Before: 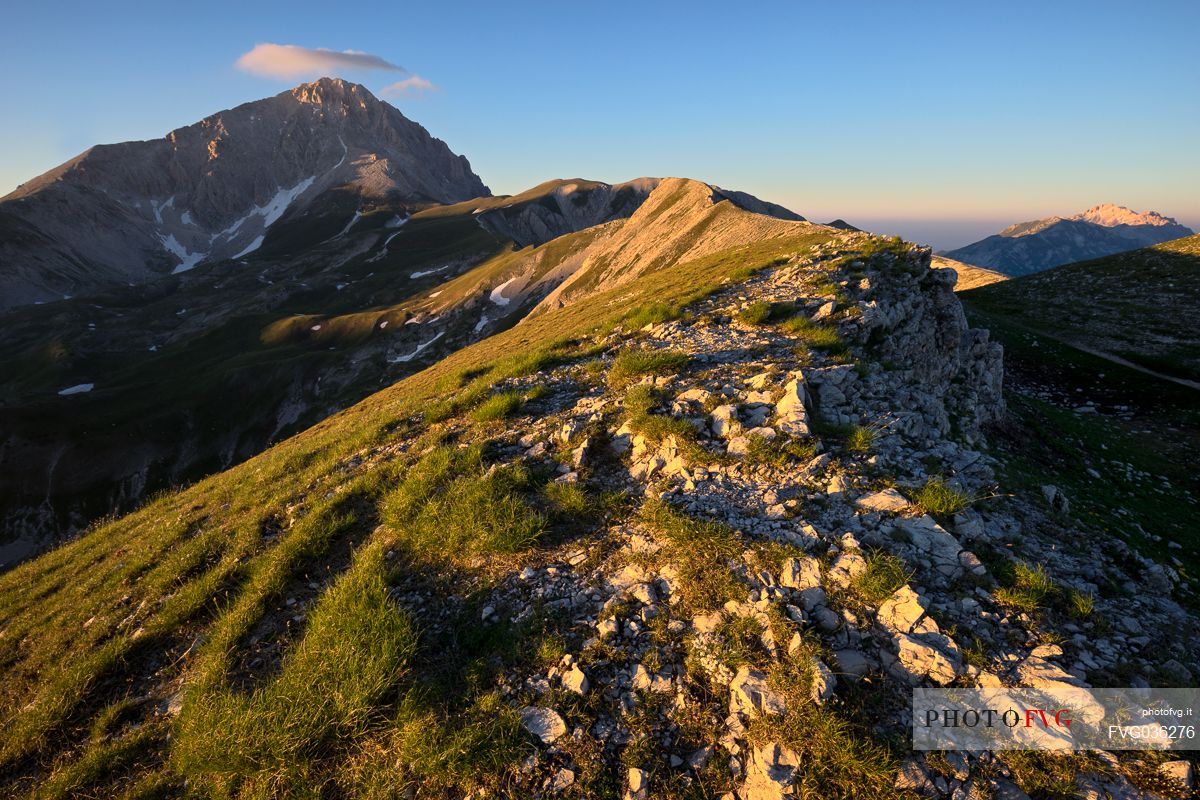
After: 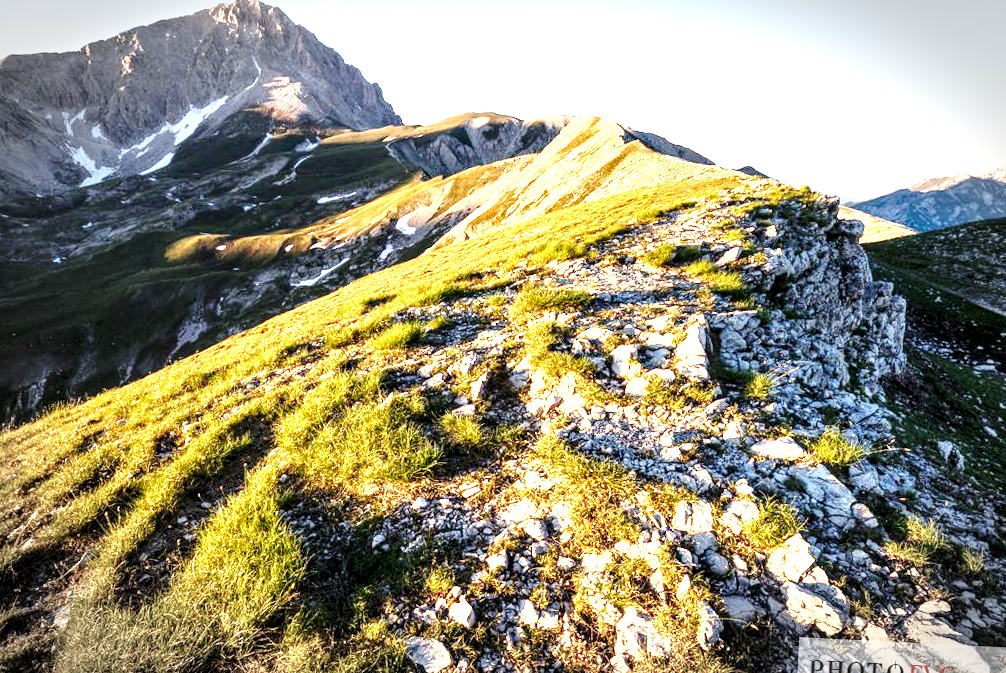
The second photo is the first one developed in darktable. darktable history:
crop and rotate: angle -2.85°, left 5.28%, top 5.201%, right 4.671%, bottom 4.467%
local contrast: detail 160%
base curve: curves: ch0 [(0, 0) (0.028, 0.03) (0.121, 0.232) (0.46, 0.748) (0.859, 0.968) (1, 1)], preserve colors none
shadows and highlights: radius 111.07, shadows 51.46, white point adjustment 9.05, highlights -3.74, soften with gaussian
exposure: black level correction 0, exposure 1.172 EV, compensate exposure bias true, compensate highlight preservation false
vignetting: automatic ratio true, dithering 8-bit output
